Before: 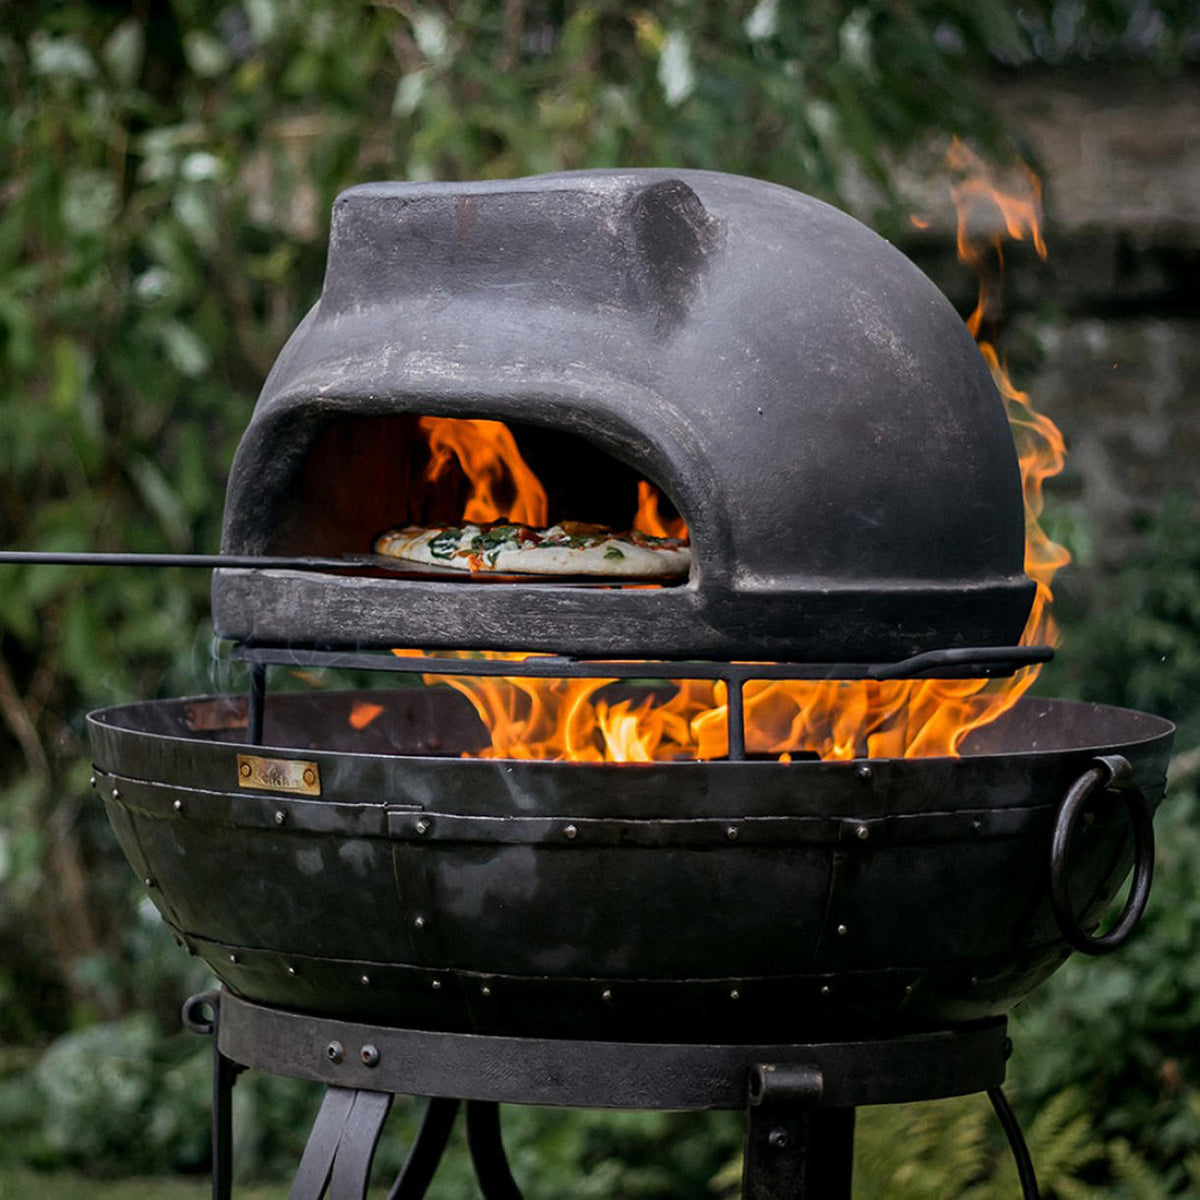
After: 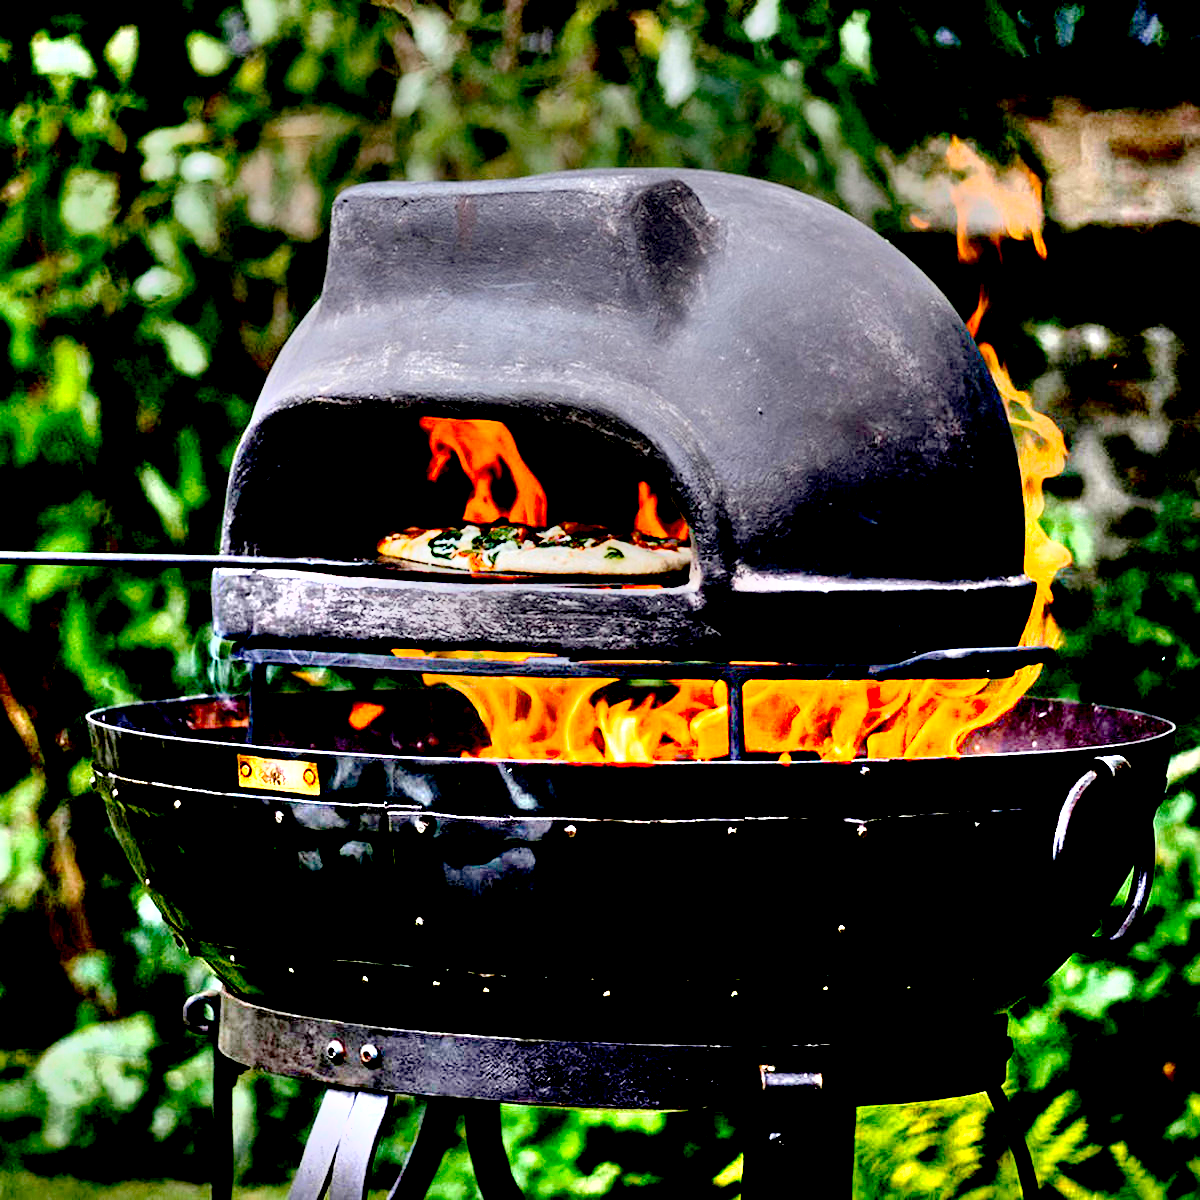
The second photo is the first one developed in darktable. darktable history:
exposure: black level correction 0.04, exposure 0.5 EV, compensate highlight preservation false
tone equalizer: on, module defaults
shadows and highlights: radius 100.41, shadows 50.55, highlights -64.36, highlights color adjustment 49.82%, soften with gaussian
